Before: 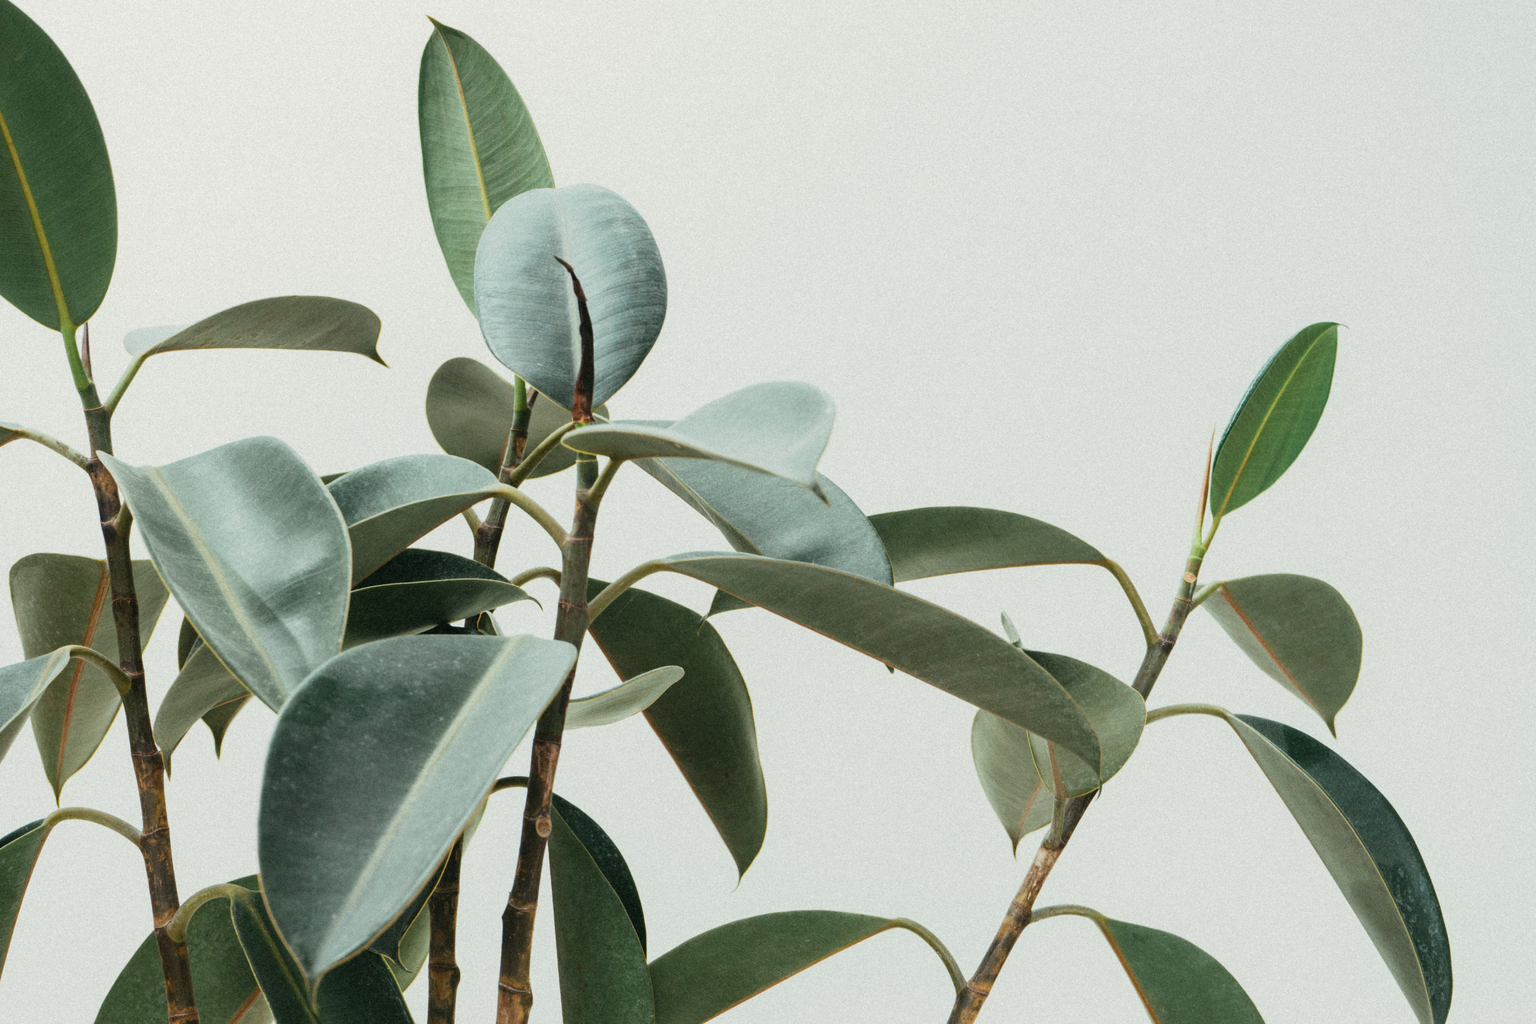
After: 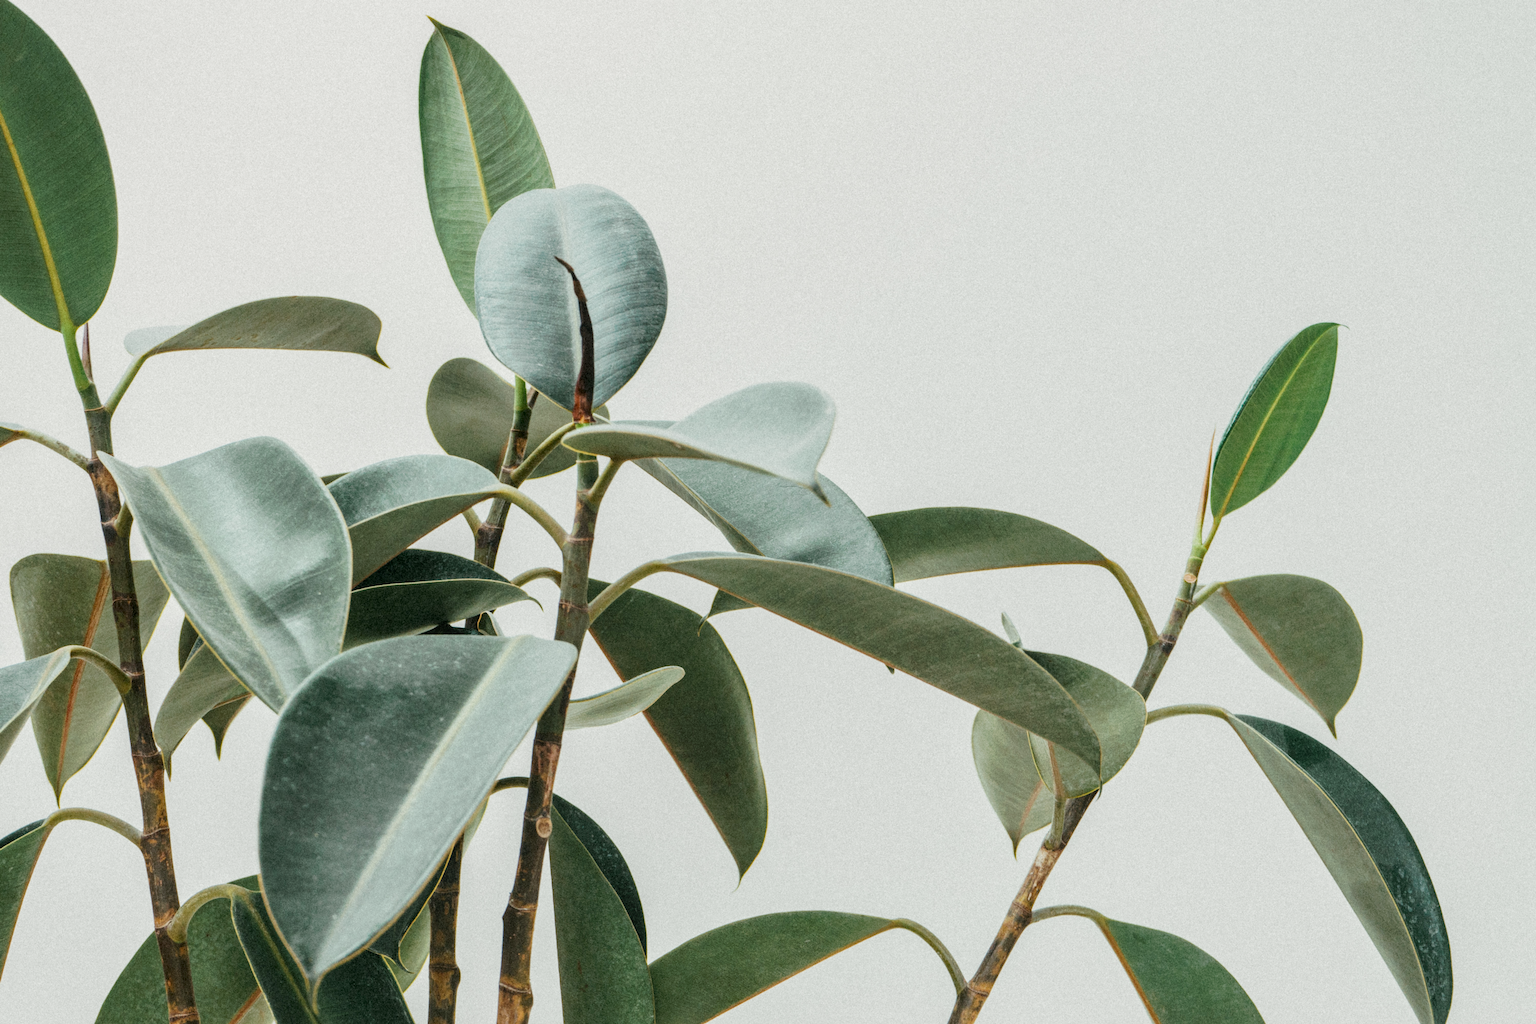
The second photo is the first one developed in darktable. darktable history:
shadows and highlights: shadows 25, white point adjustment -3, highlights -30
tone curve: curves: ch0 [(0, 0) (0.003, 0.019) (0.011, 0.022) (0.025, 0.025) (0.044, 0.04) (0.069, 0.069) (0.1, 0.108) (0.136, 0.152) (0.177, 0.199) (0.224, 0.26) (0.277, 0.321) (0.335, 0.392) (0.399, 0.472) (0.468, 0.547) (0.543, 0.624) (0.623, 0.713) (0.709, 0.786) (0.801, 0.865) (0.898, 0.939) (1, 1)], preserve colors none
local contrast: on, module defaults
color balance: contrast fulcrum 17.78%
